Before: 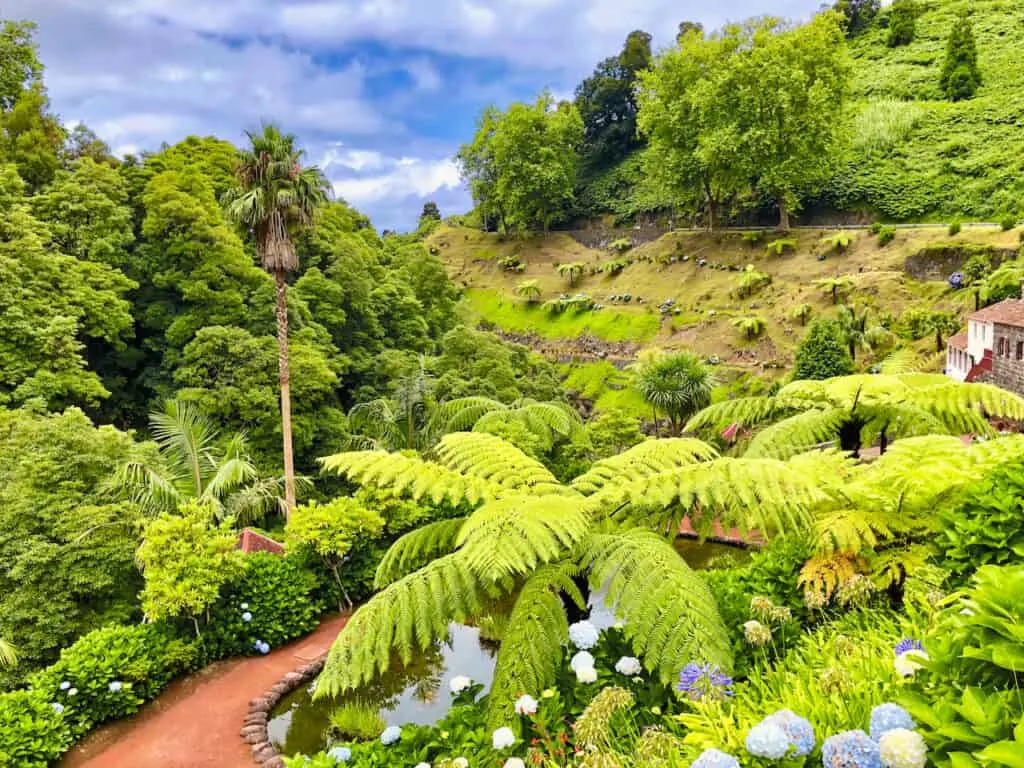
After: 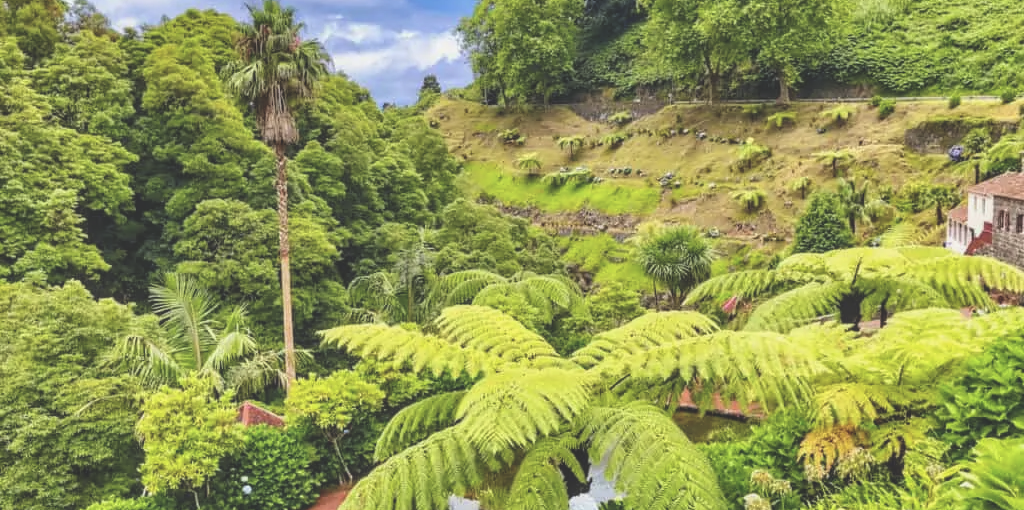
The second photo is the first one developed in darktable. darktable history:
crop: top 16.549%, bottom 16.718%
contrast brightness saturation: contrast -0.132, brightness 0.044, saturation -0.132
local contrast: on, module defaults
exposure: black level correction -0.021, exposure -0.038 EV, compensate highlight preservation false
